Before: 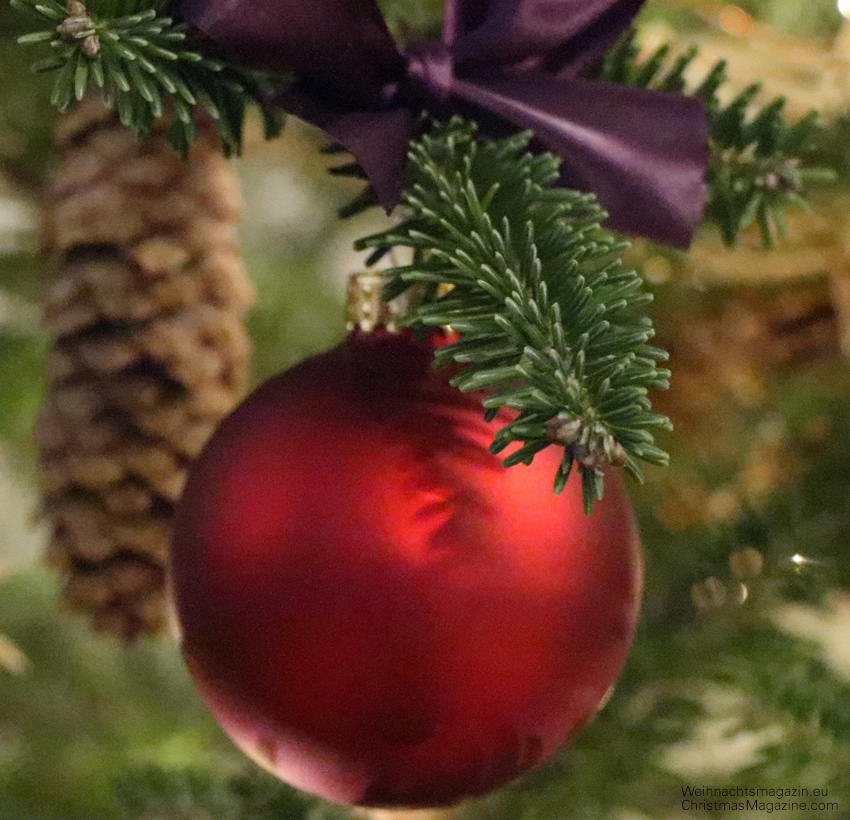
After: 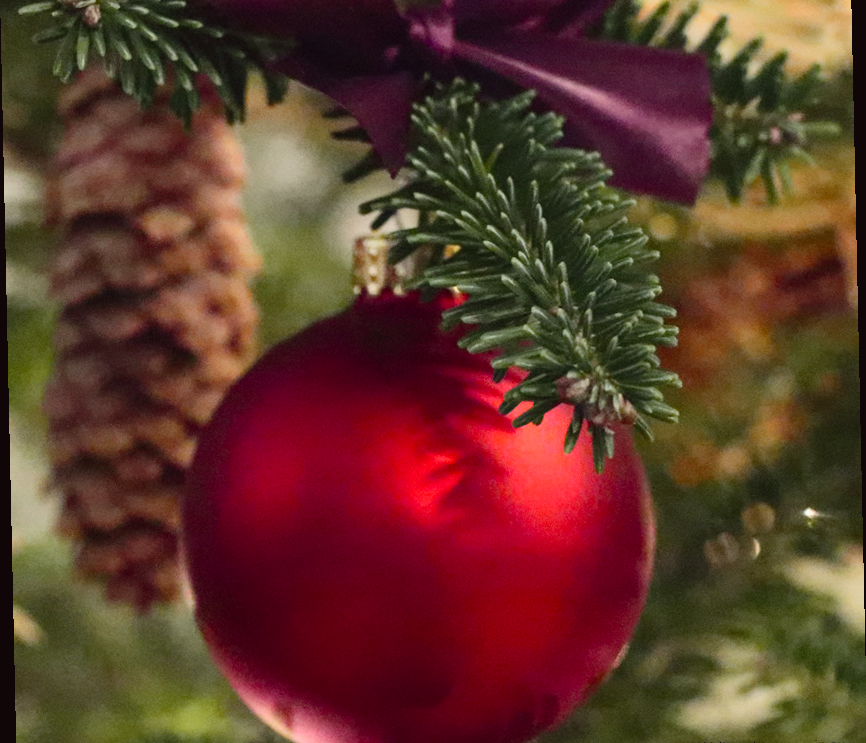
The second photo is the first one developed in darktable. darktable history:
tone curve: curves: ch0 [(0, 0.023) (0.217, 0.19) (0.754, 0.801) (1, 0.977)]; ch1 [(0, 0) (0.392, 0.398) (0.5, 0.5) (0.521, 0.529) (0.56, 0.592) (1, 1)]; ch2 [(0, 0) (0.5, 0.5) (0.579, 0.561) (0.65, 0.657) (1, 1)], color space Lab, independent channels, preserve colors none
crop and rotate: top 5.609%, bottom 5.609%
color correction: highlights a* -0.95, highlights b* 4.5, shadows a* 3.55
rotate and perspective: rotation -1.24°, automatic cropping off
